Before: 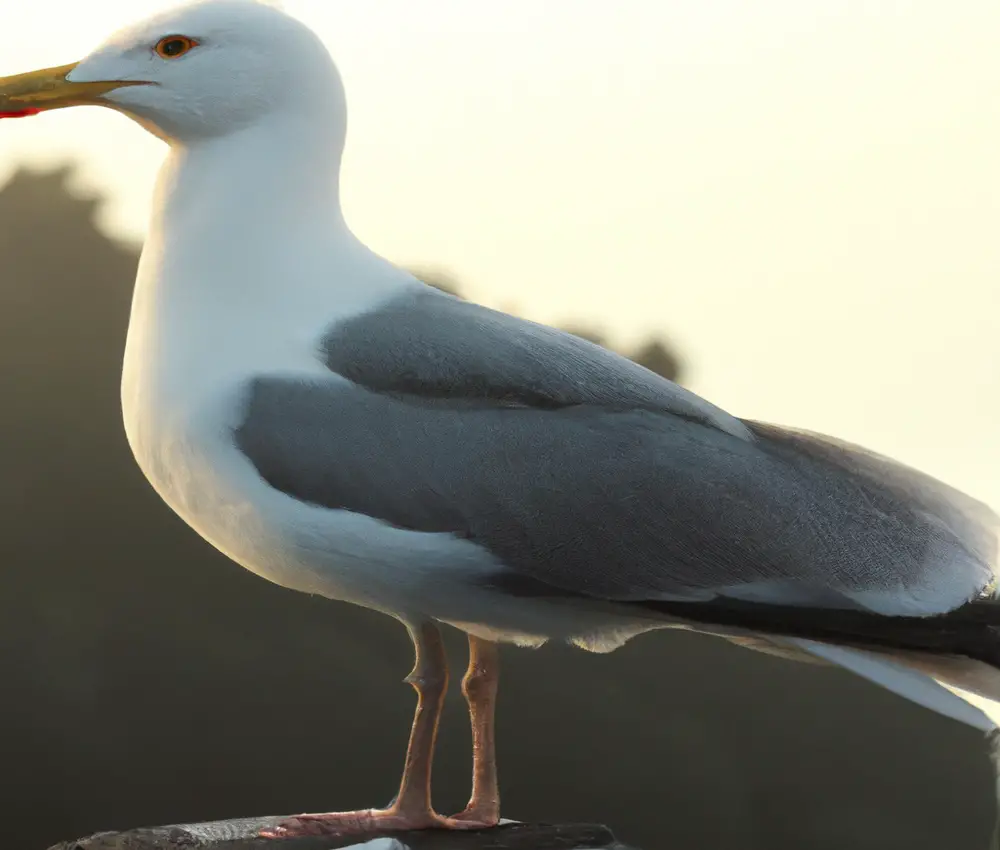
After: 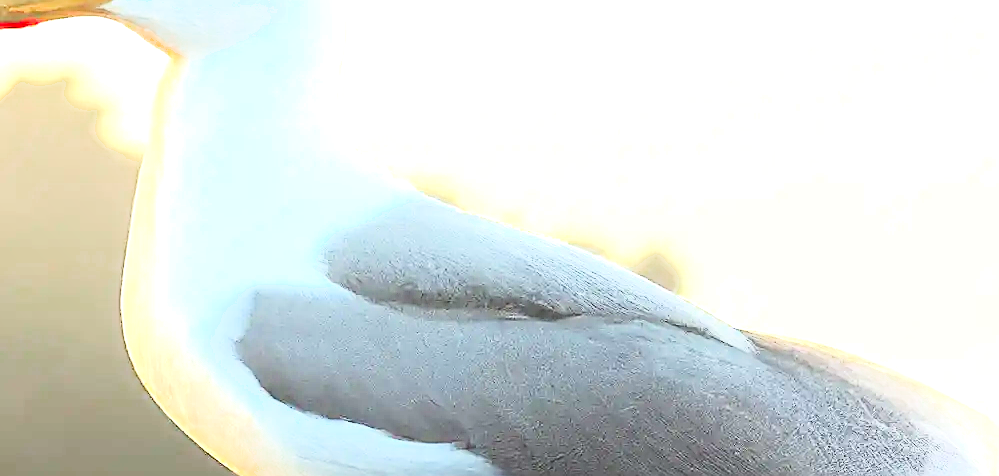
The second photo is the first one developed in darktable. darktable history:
crop and rotate: top 10.61%, bottom 33.361%
base curve: curves: ch0 [(0, 0) (0.028, 0.03) (0.121, 0.232) (0.46, 0.748) (0.859, 0.968) (1, 1)]
sharpen: radius 1.391, amount 1.259, threshold 0.786
exposure: black level correction 0, exposure 1.74 EV, compensate exposure bias true, compensate highlight preservation false
shadows and highlights: shadows 1.62, highlights 41.18
color zones: curves: ch0 [(0, 0.444) (0.143, 0.442) (0.286, 0.441) (0.429, 0.441) (0.571, 0.441) (0.714, 0.441) (0.857, 0.442) (1, 0.444)], mix 23.73%
